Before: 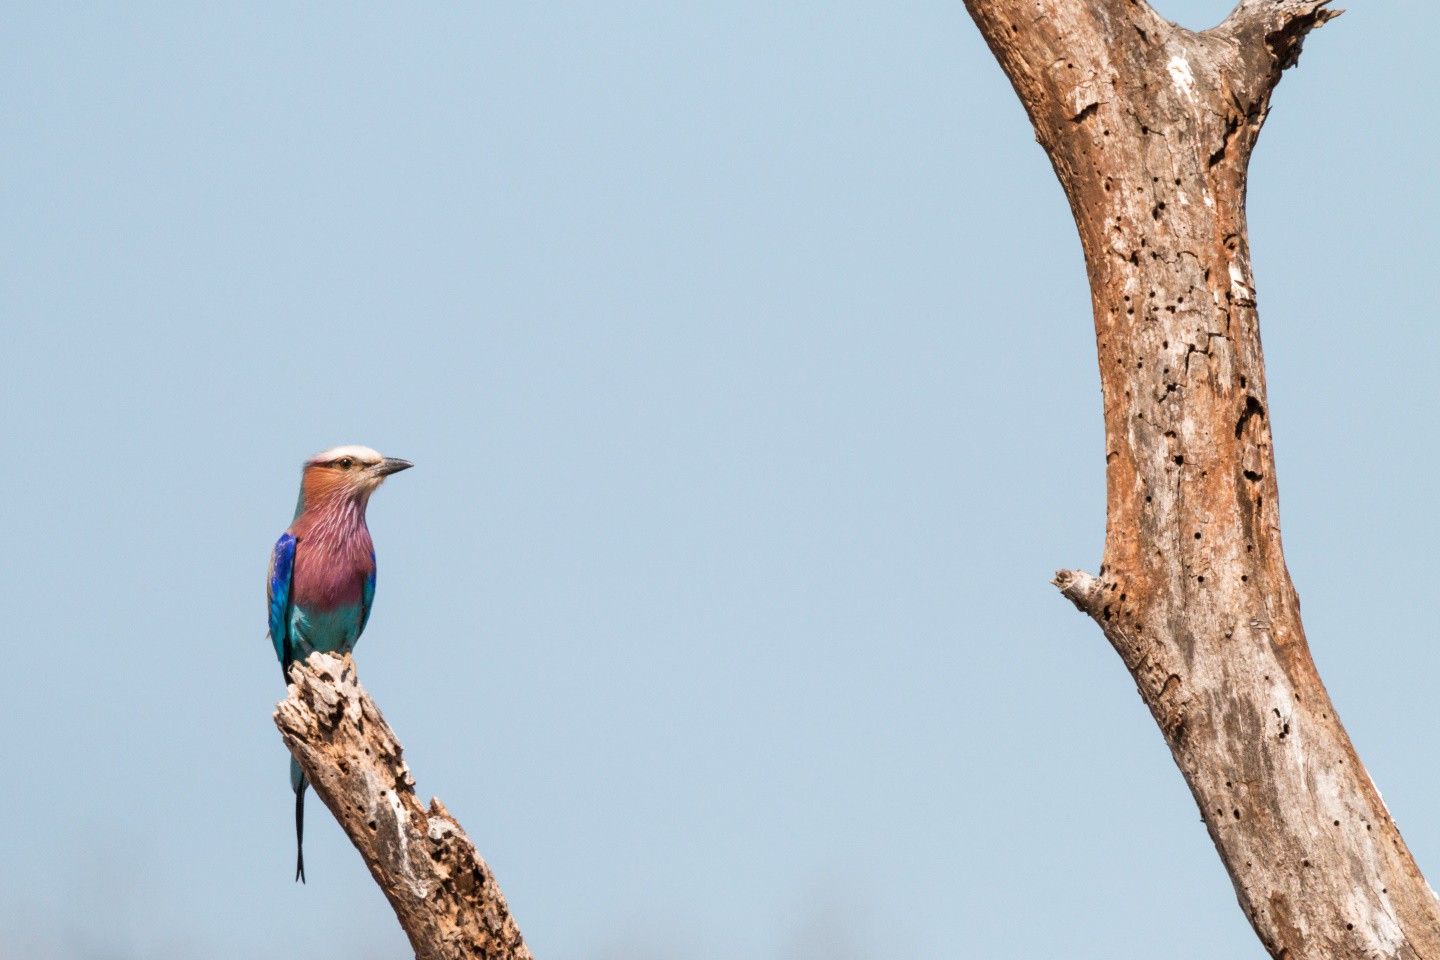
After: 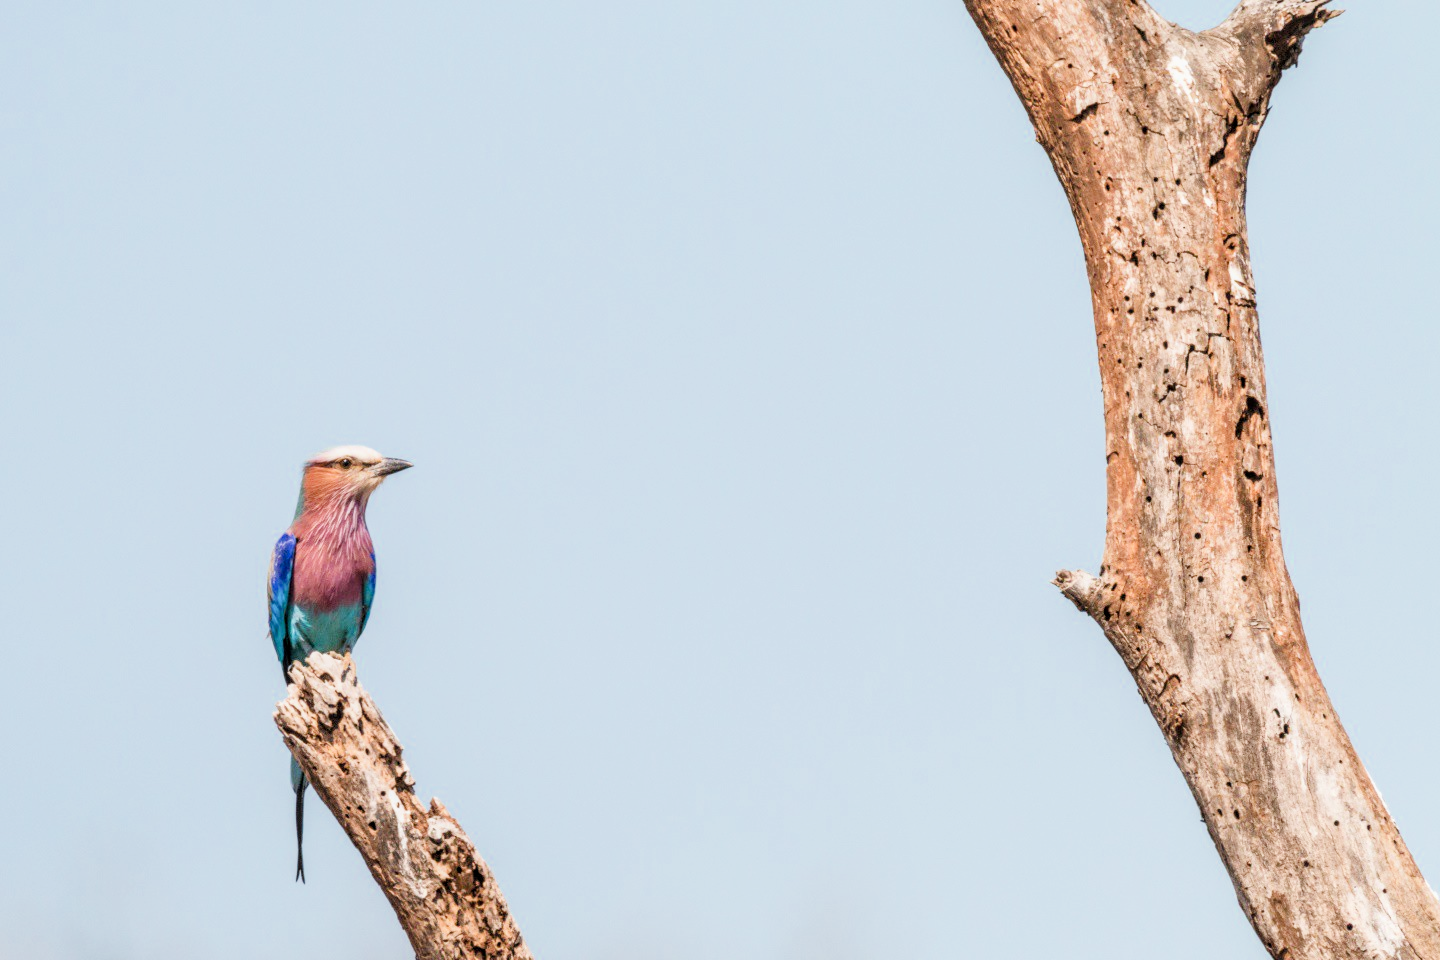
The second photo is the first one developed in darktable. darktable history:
filmic rgb: black relative exposure -7.65 EV, white relative exposure 4.56 EV, hardness 3.61
exposure: black level correction -0.002, exposure 1.115 EV, compensate exposure bias true, compensate highlight preservation false
local contrast: detail 130%
